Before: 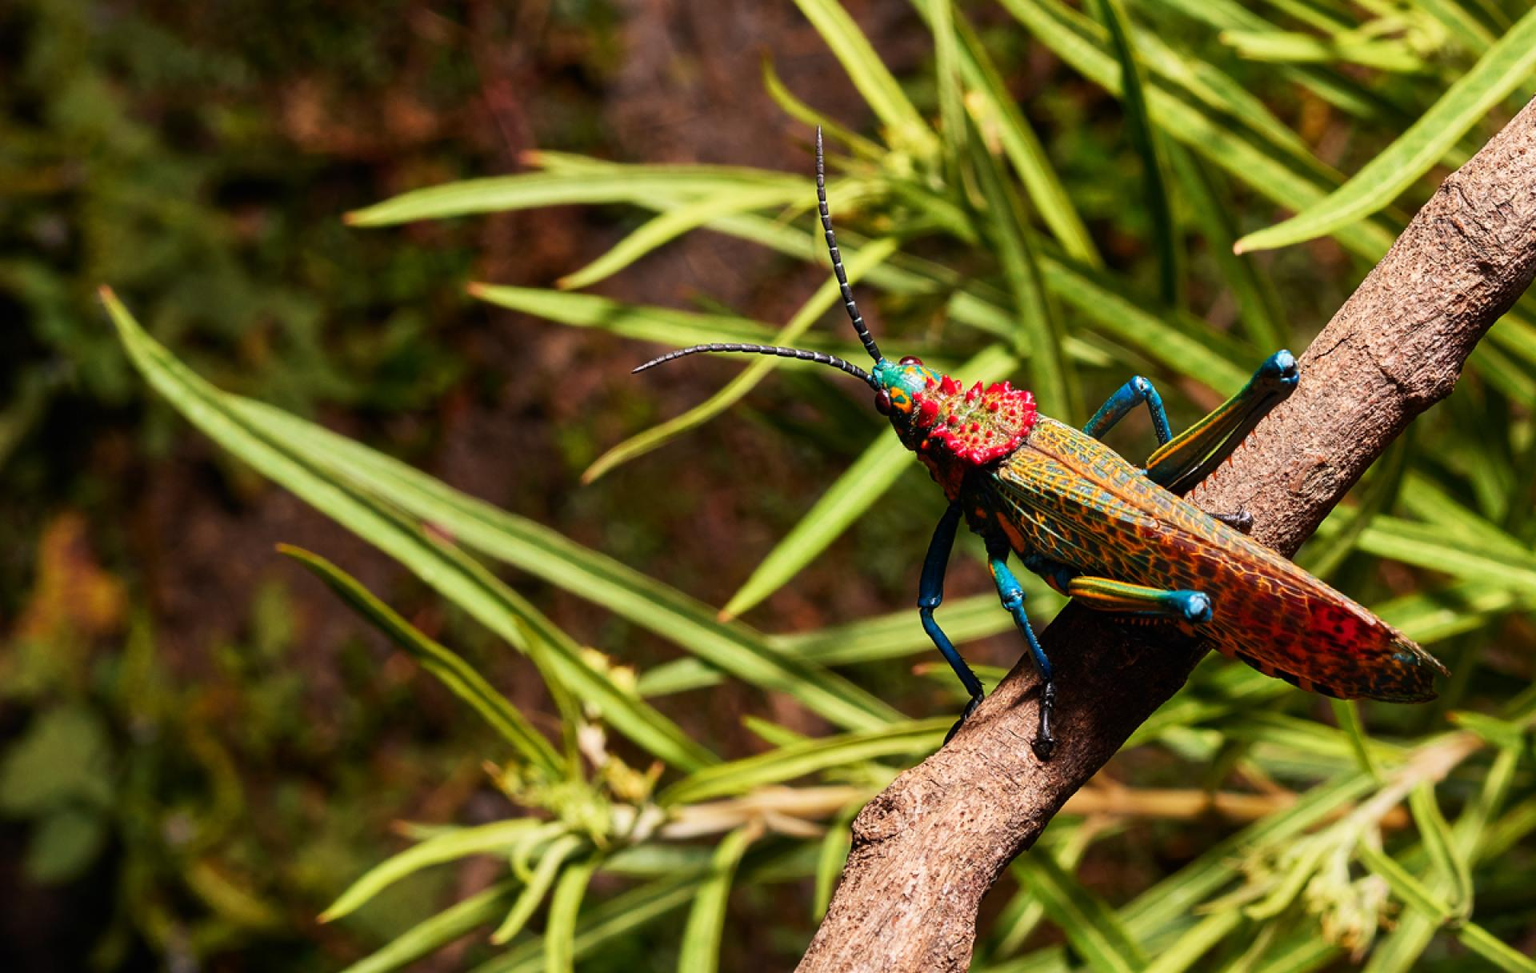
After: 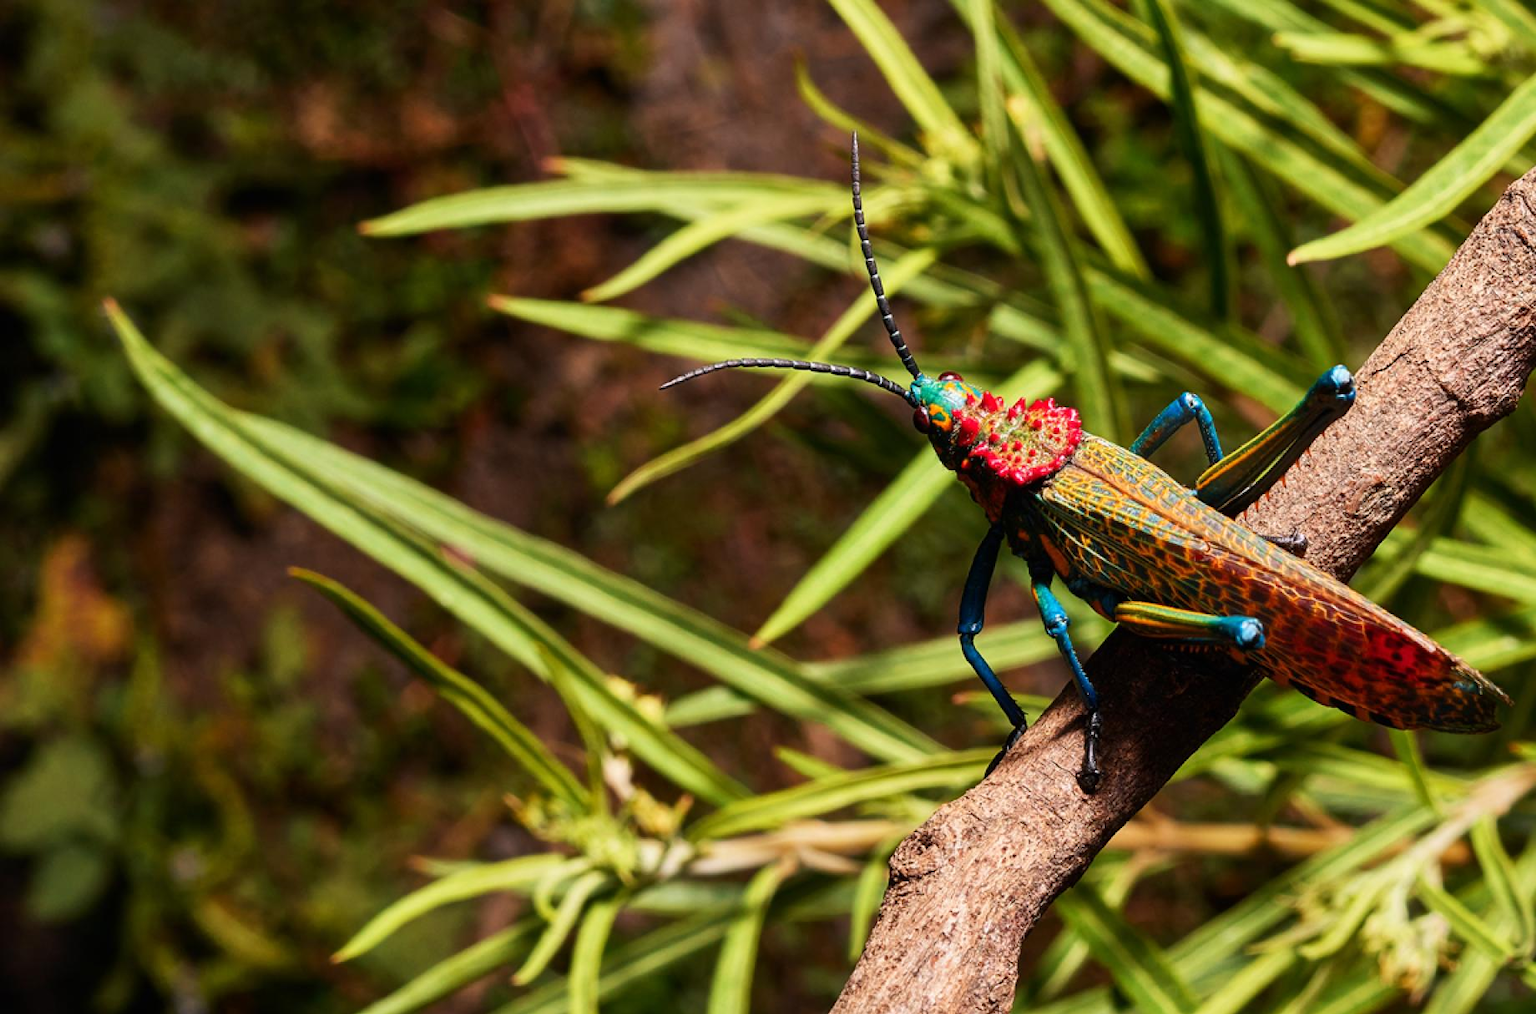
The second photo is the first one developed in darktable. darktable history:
crop: right 4.126%, bottom 0.031%
exposure: compensate highlight preservation false
